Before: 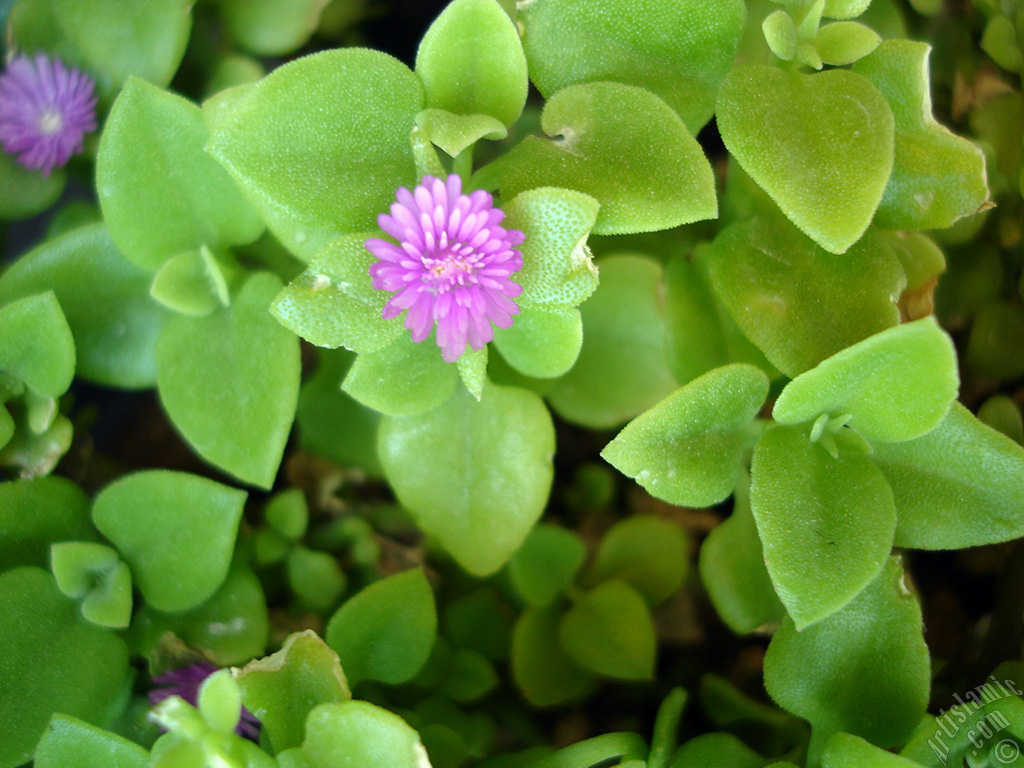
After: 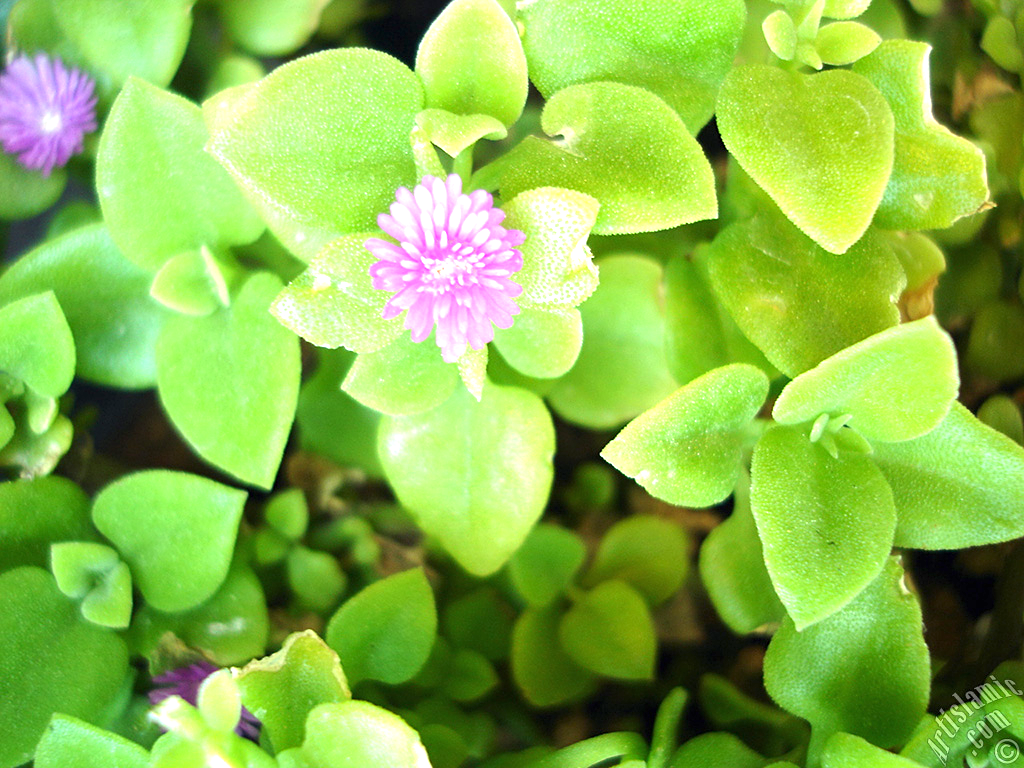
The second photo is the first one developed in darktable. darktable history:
sharpen: amount 0.2
exposure: black level correction 0, exposure 1.2 EV, compensate highlight preservation false
